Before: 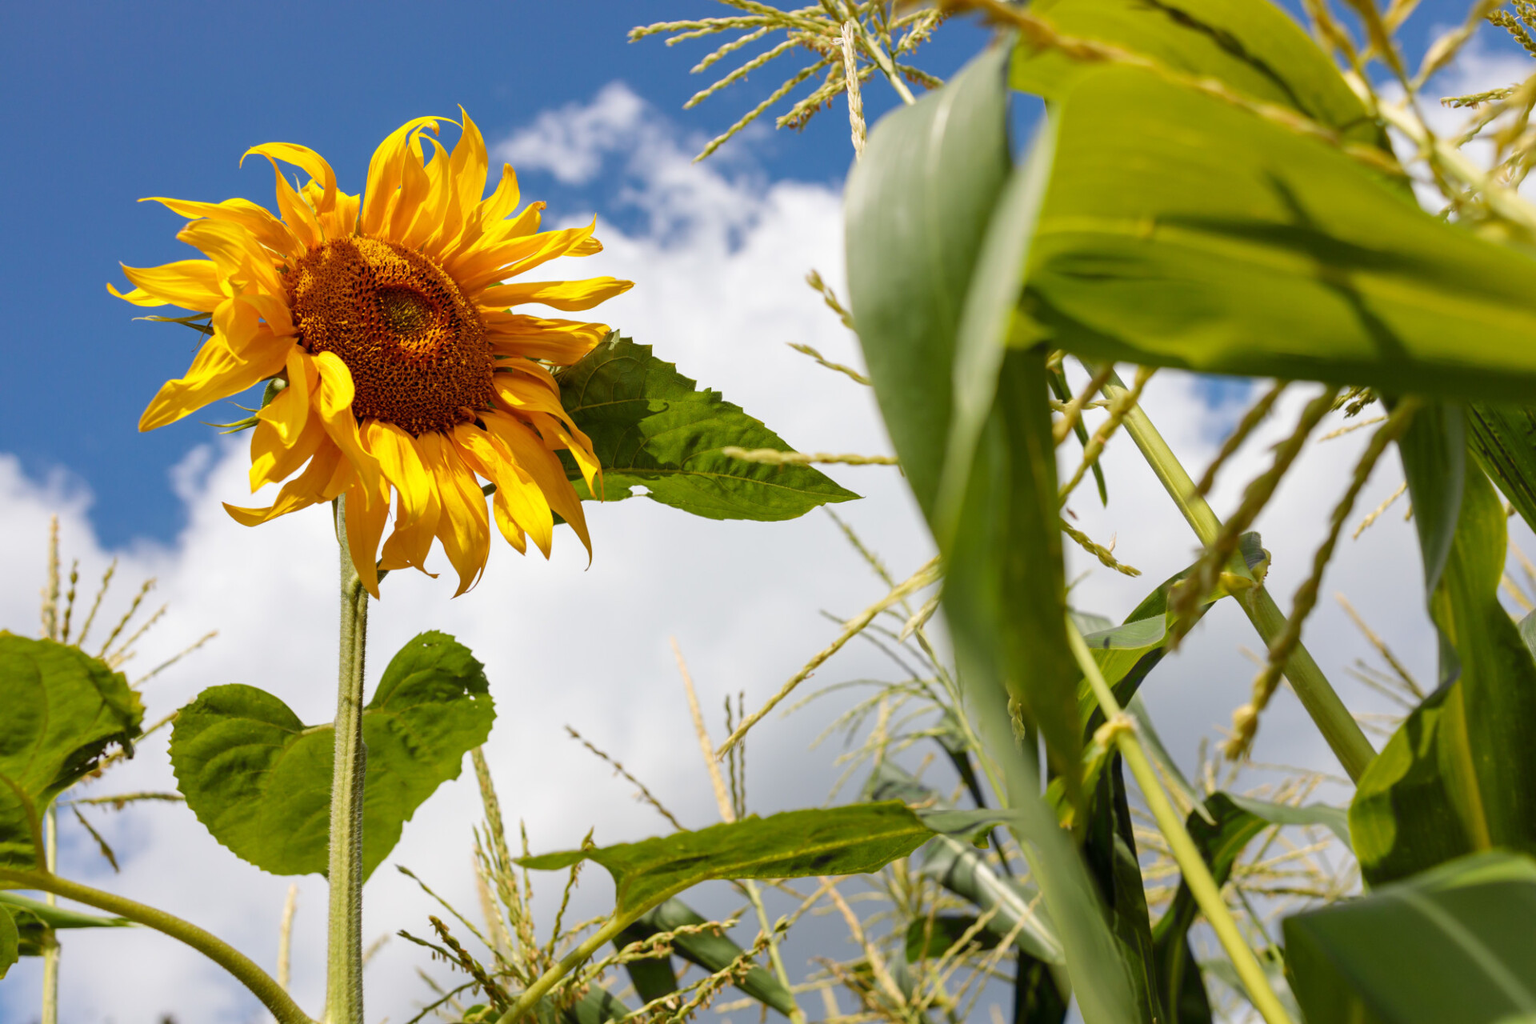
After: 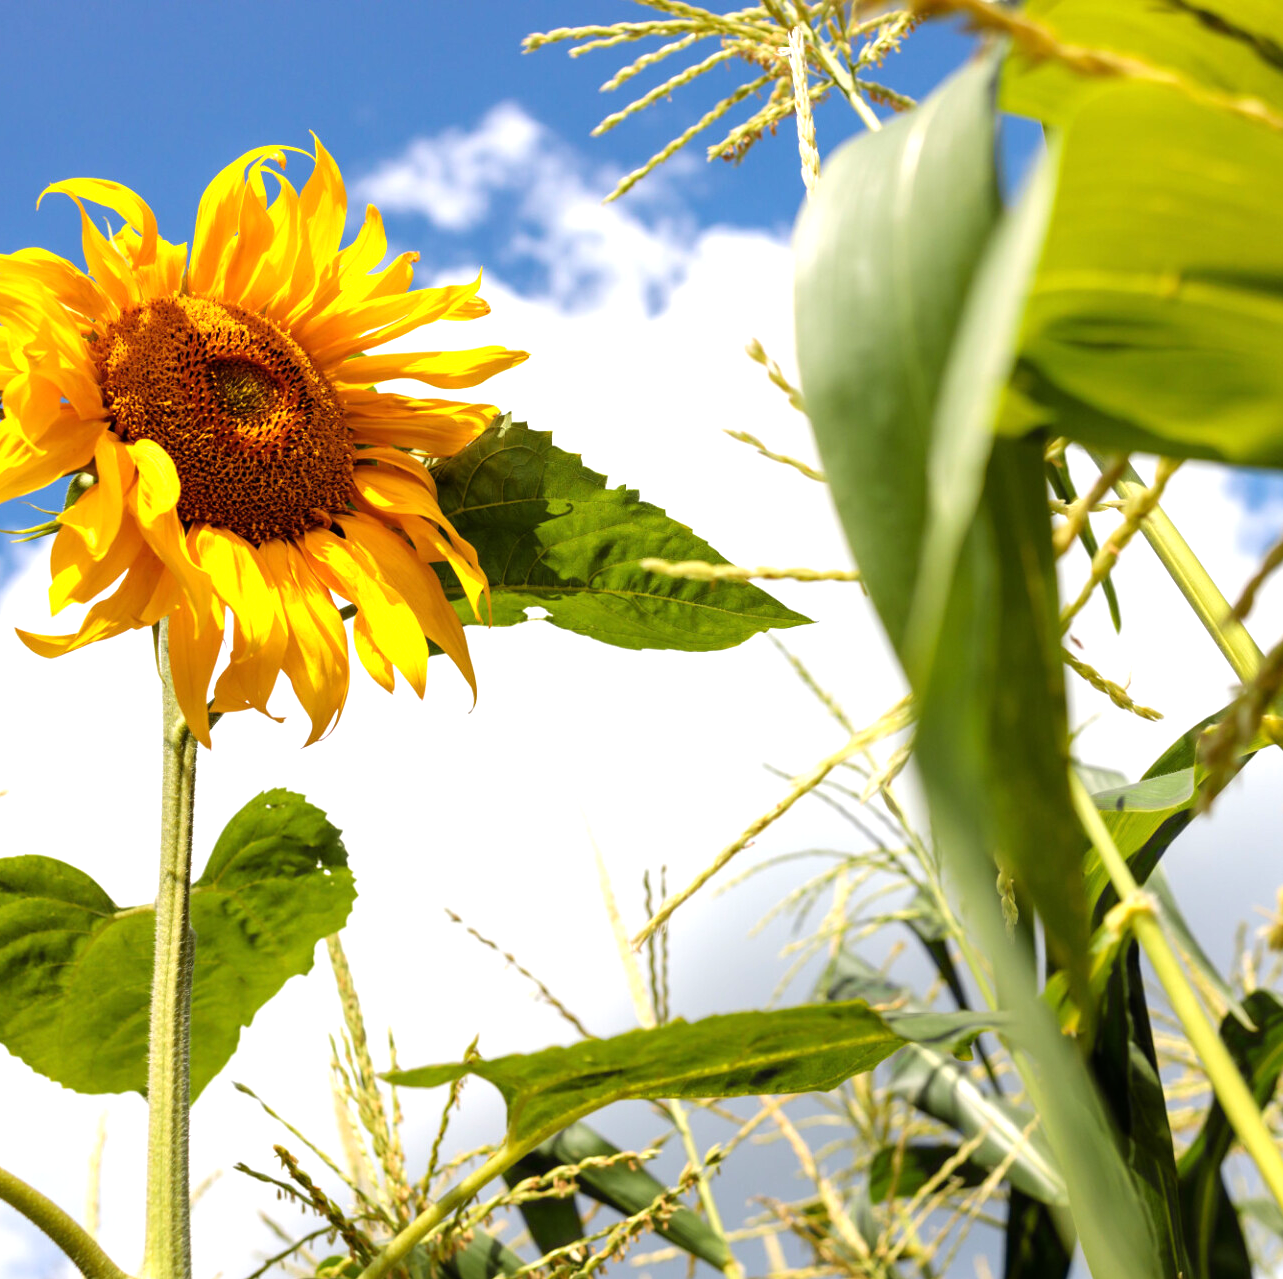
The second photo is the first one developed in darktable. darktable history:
tone equalizer: -8 EV -0.779 EV, -7 EV -0.702 EV, -6 EV -0.631 EV, -5 EV -0.39 EV, -3 EV 0.368 EV, -2 EV 0.6 EV, -1 EV 0.674 EV, +0 EV 0.746 EV
crop and rotate: left 13.71%, right 19.43%
